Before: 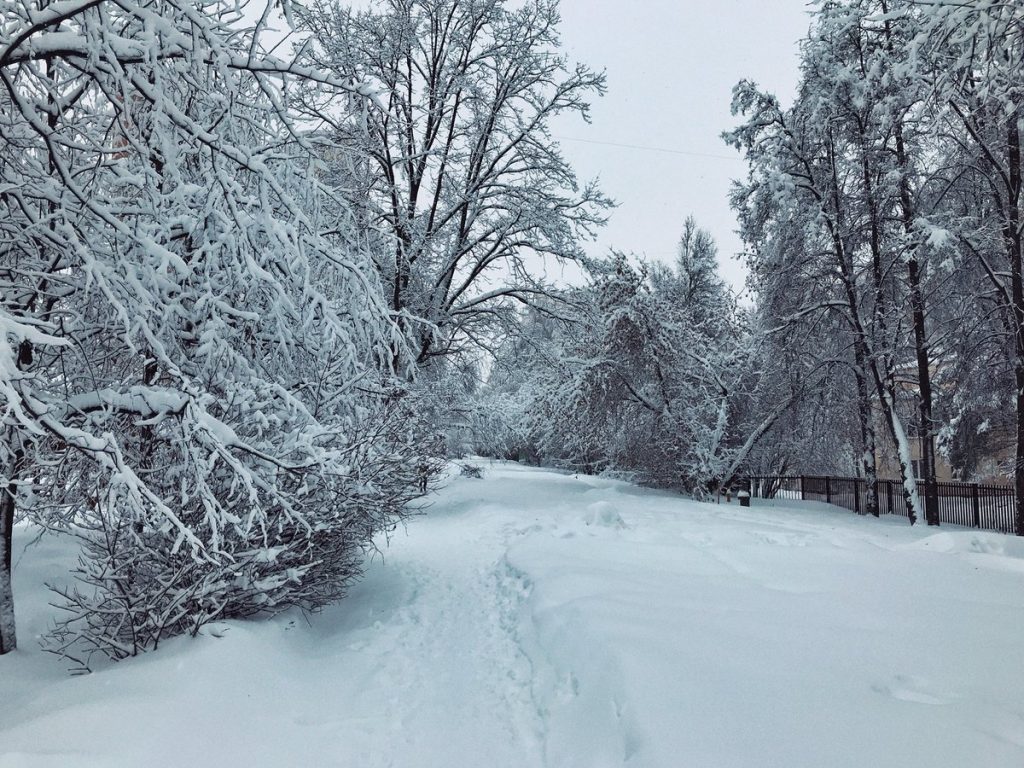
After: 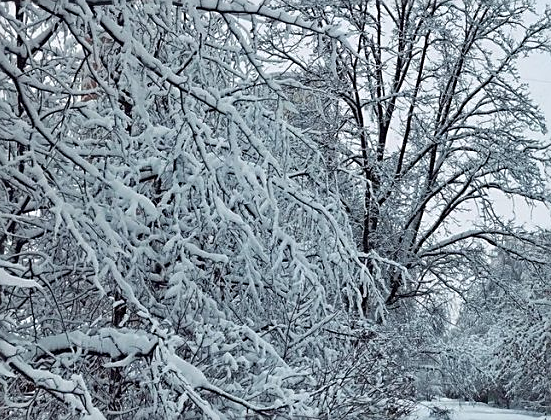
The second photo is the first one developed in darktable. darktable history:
crop and rotate: left 3.03%, top 7.598%, right 43.155%, bottom 37.589%
sharpen: amount 0.492
